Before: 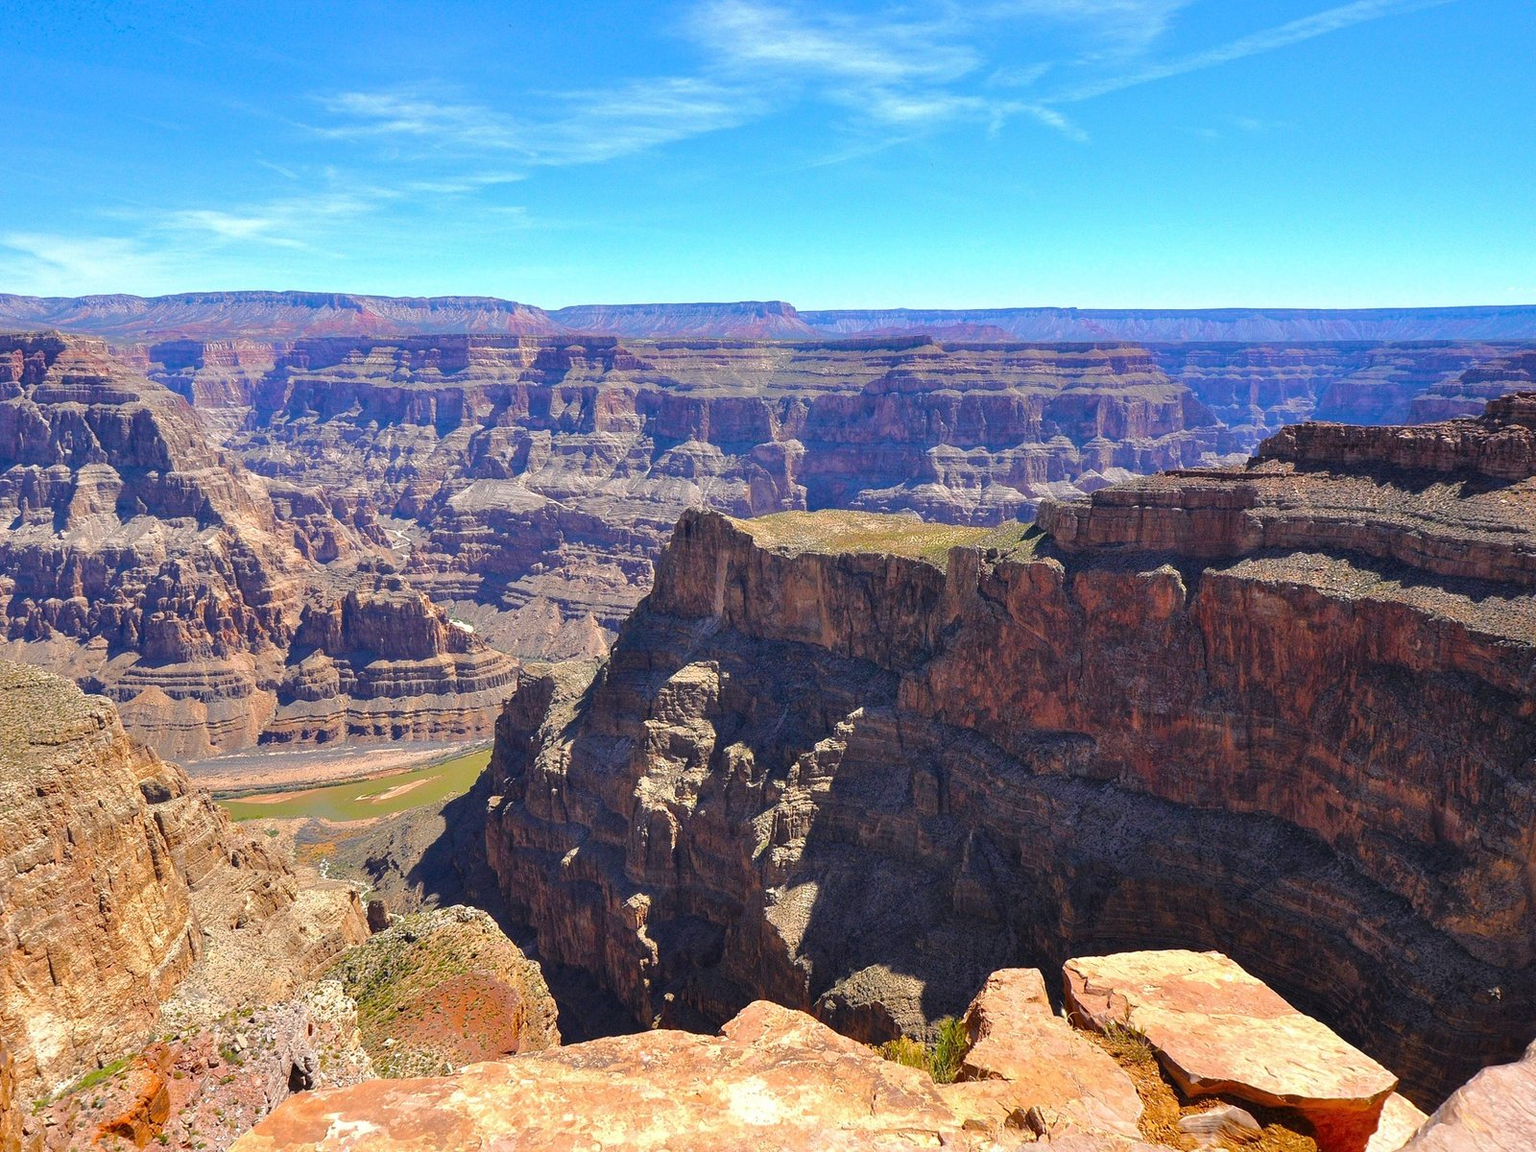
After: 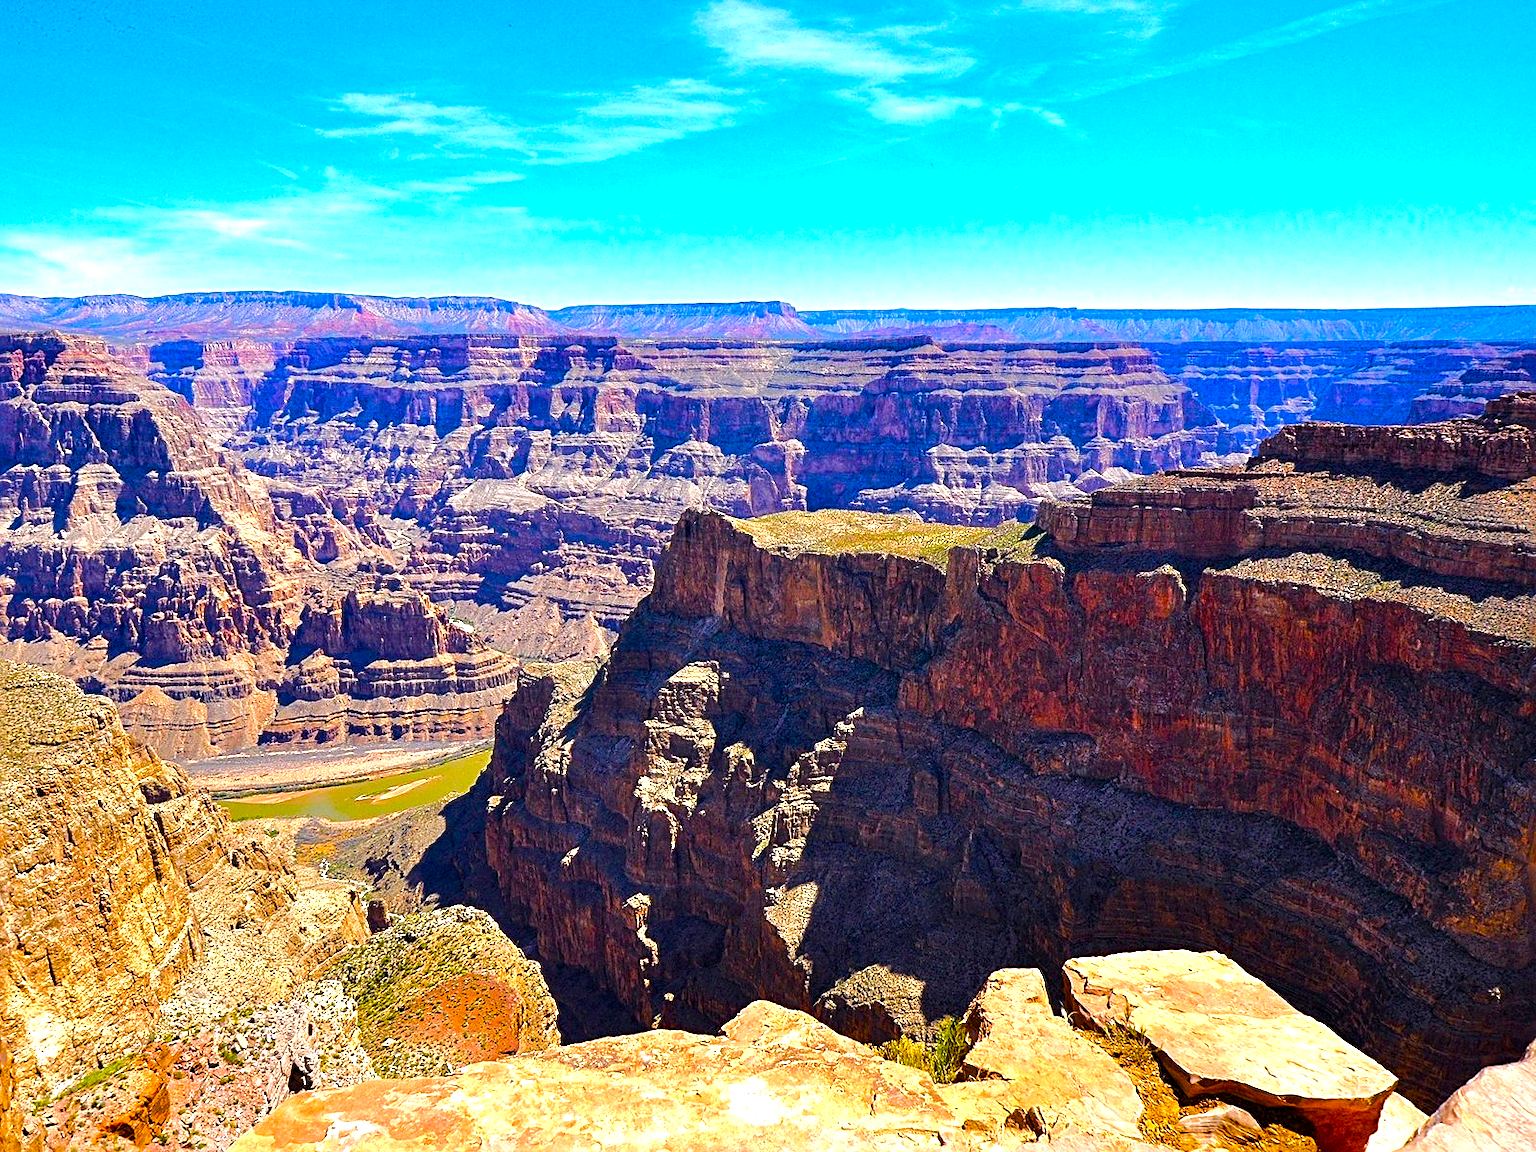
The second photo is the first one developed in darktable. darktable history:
color balance: mode lift, gamma, gain (sRGB)
sharpen: radius 2.767
base curve: curves: ch0 [(0, 0) (0.989, 0.992)], preserve colors none
color balance rgb: global offset › luminance -0.37%, perceptual saturation grading › highlights -17.77%, perceptual saturation grading › mid-tones 33.1%, perceptual saturation grading › shadows 50.52%, perceptual brilliance grading › highlights 20%, perceptual brilliance grading › mid-tones 20%, perceptual brilliance grading › shadows -20%, global vibrance 50%
